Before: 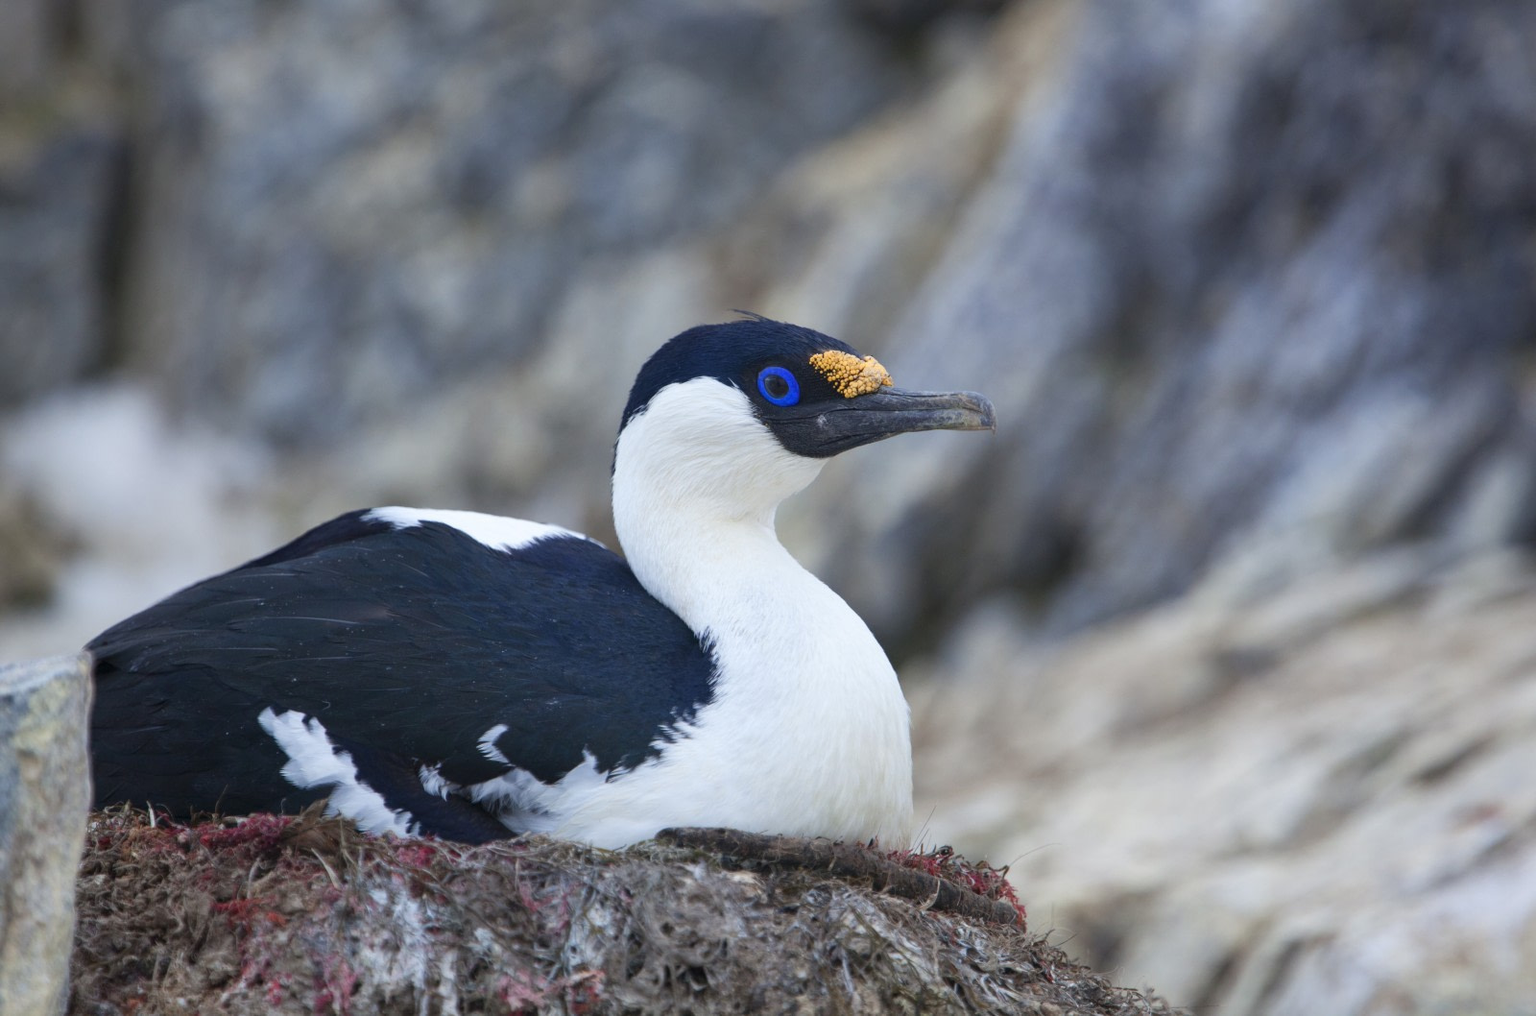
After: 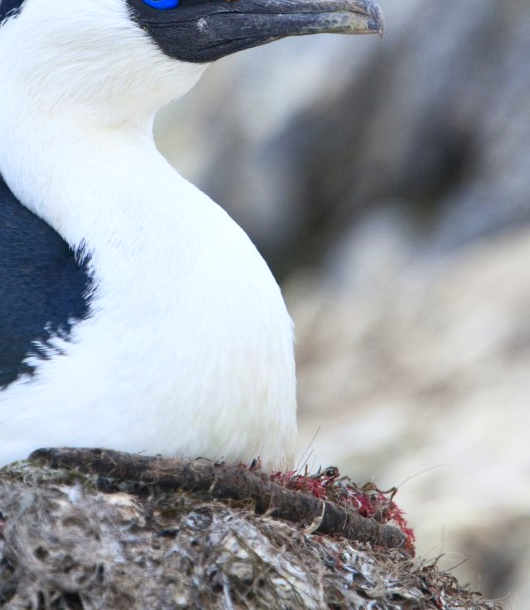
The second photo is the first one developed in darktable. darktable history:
exposure: black level correction 0.001, compensate highlight preservation false
crop: left 40.878%, top 39.176%, right 25.993%, bottom 3.081%
local contrast: mode bilateral grid, contrast 20, coarseness 50, detail 130%, midtone range 0.2
contrast brightness saturation: contrast 0.2, brightness 0.16, saturation 0.22
